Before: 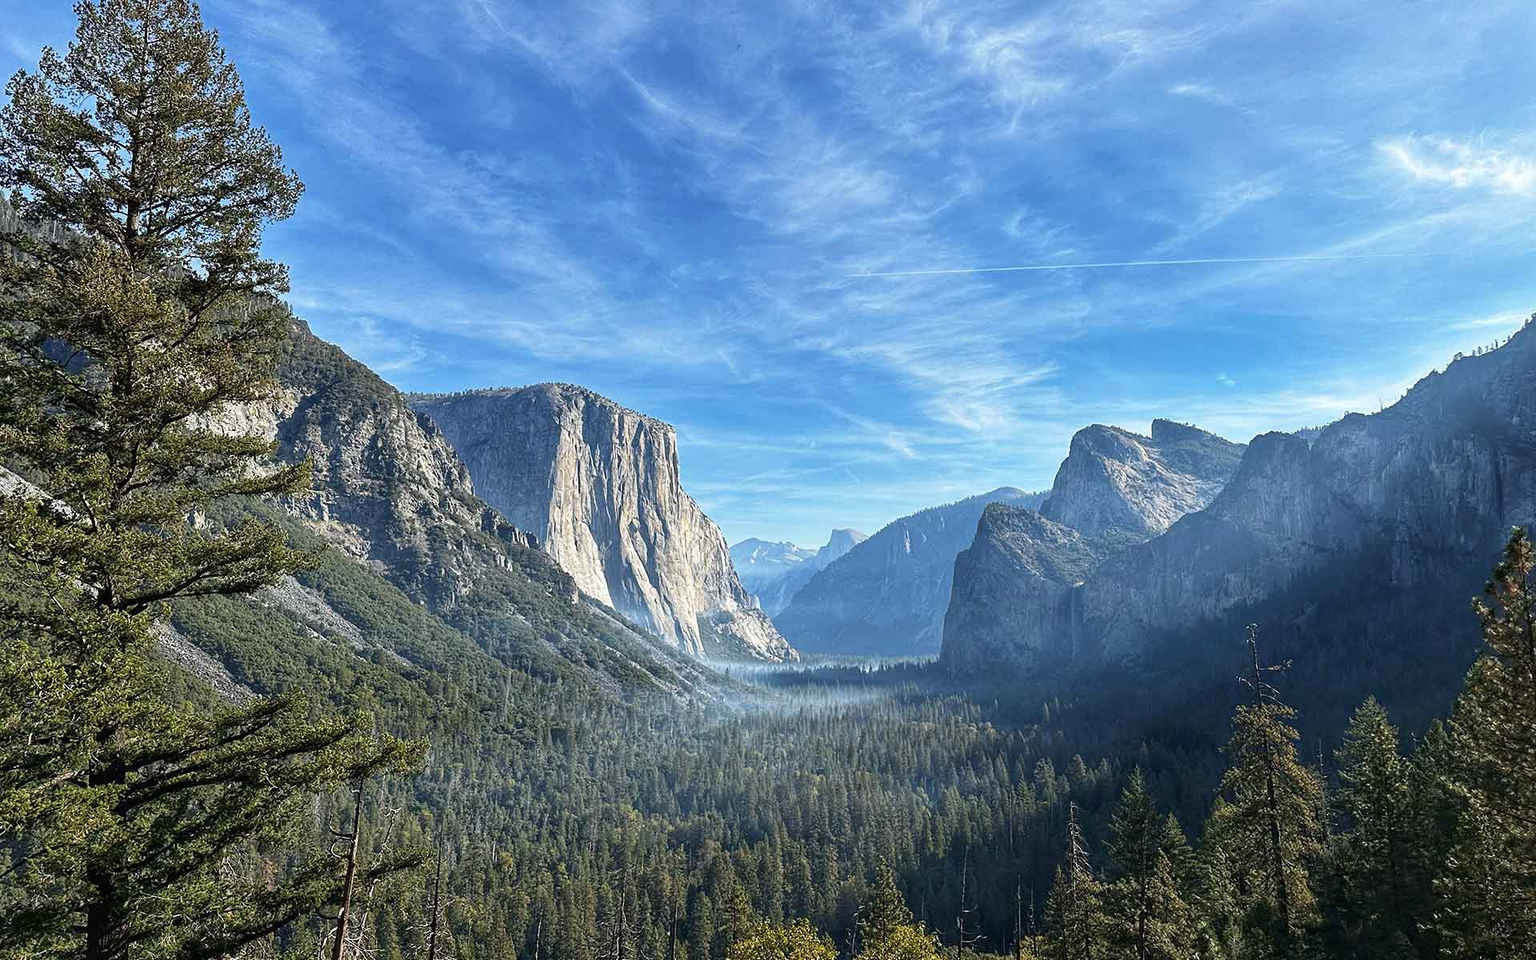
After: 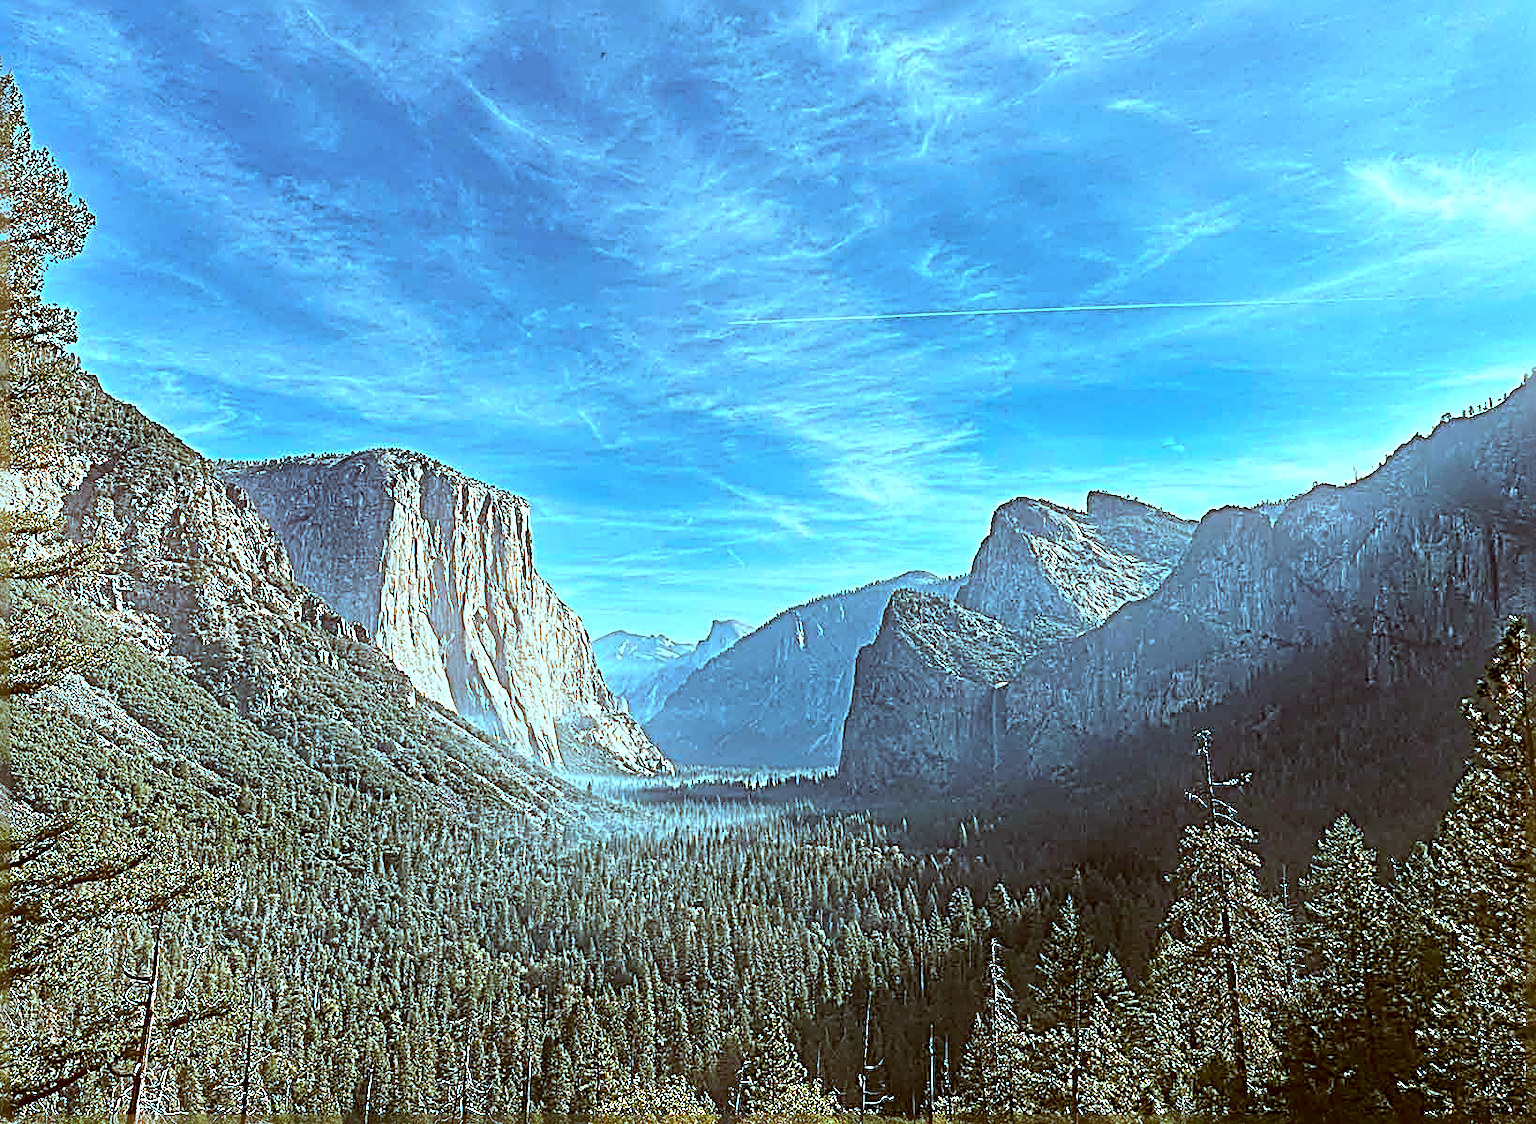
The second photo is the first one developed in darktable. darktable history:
sharpen: radius 4.001, amount 2
exposure: exposure 0.258 EV, compensate highlight preservation false
crop and rotate: left 14.584%
bloom: size 9%, threshold 100%, strength 7%
color correction: highlights a* -14.62, highlights b* -16.22, shadows a* 10.12, shadows b* 29.4
